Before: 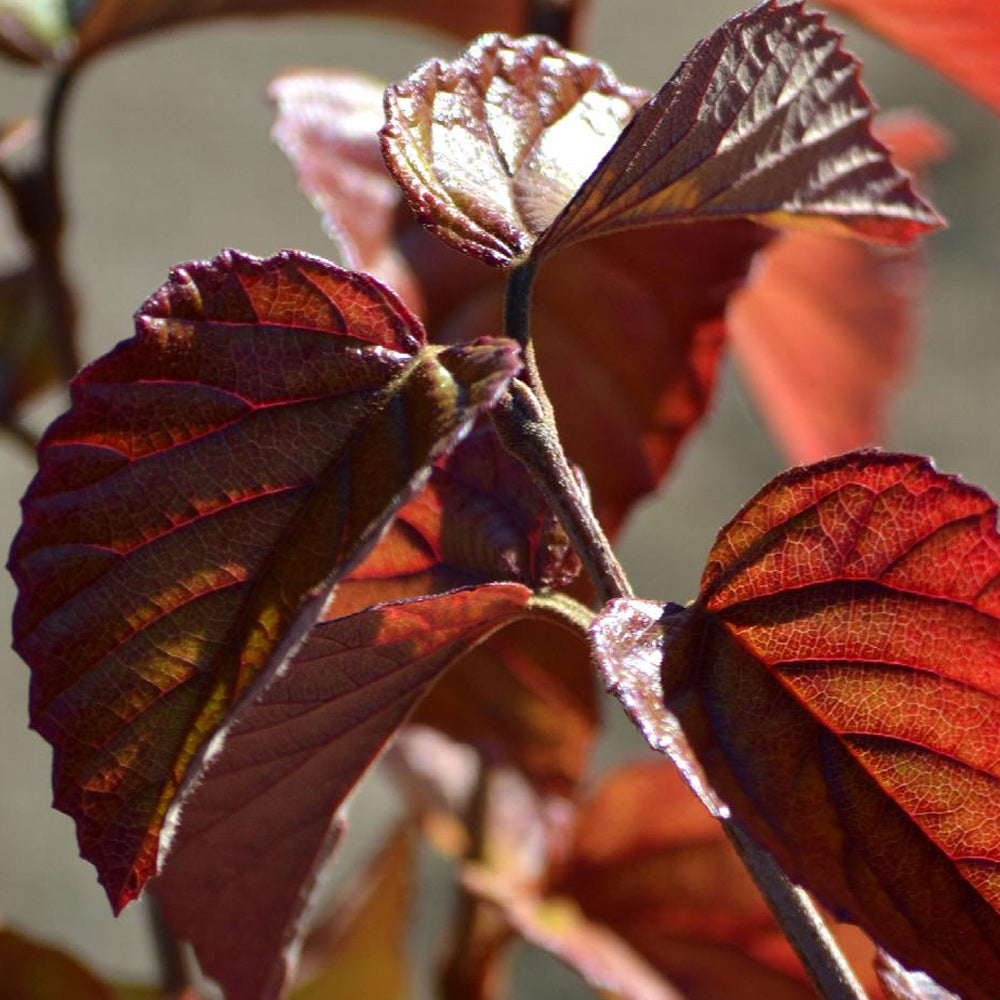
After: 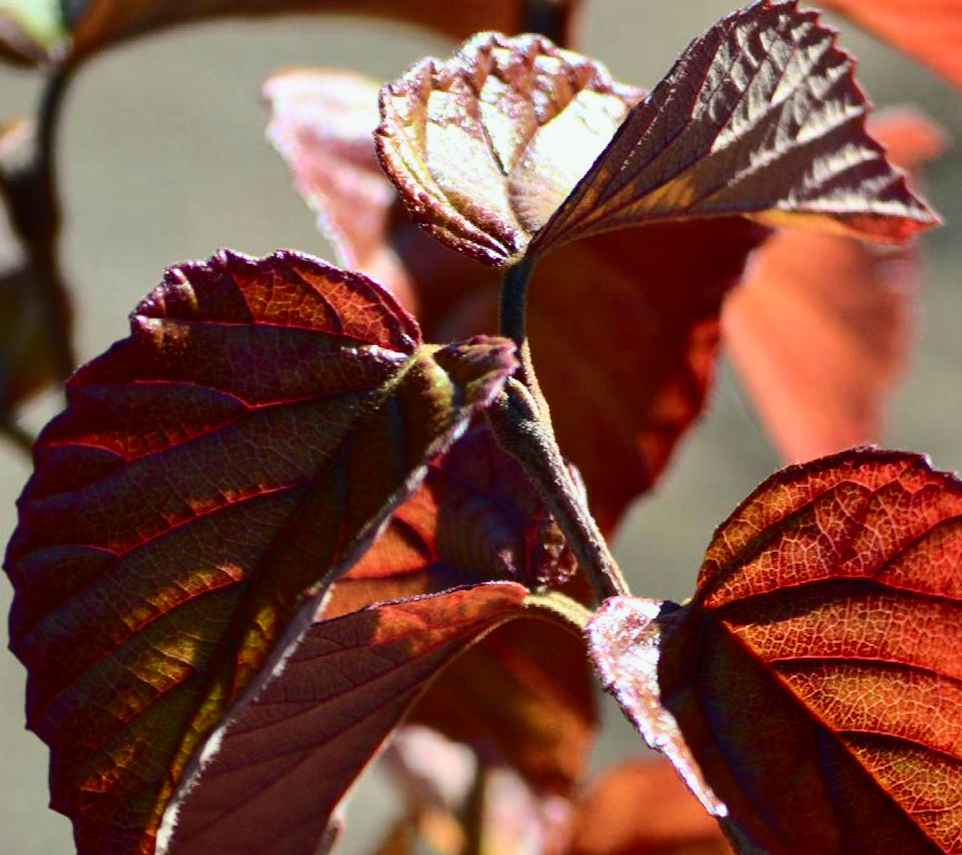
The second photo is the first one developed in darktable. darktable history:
crop and rotate: angle 0.2°, left 0.275%, right 3.127%, bottom 14.18%
tone curve: curves: ch0 [(0, 0) (0.114, 0.083) (0.303, 0.285) (0.447, 0.51) (0.602, 0.697) (0.772, 0.866) (0.999, 0.978)]; ch1 [(0, 0) (0.389, 0.352) (0.458, 0.433) (0.486, 0.474) (0.509, 0.505) (0.535, 0.528) (0.57, 0.579) (0.696, 0.706) (1, 1)]; ch2 [(0, 0) (0.369, 0.388) (0.449, 0.431) (0.501, 0.5) (0.528, 0.527) (0.589, 0.608) (0.697, 0.721) (1, 1)], color space Lab, independent channels, preserve colors none
